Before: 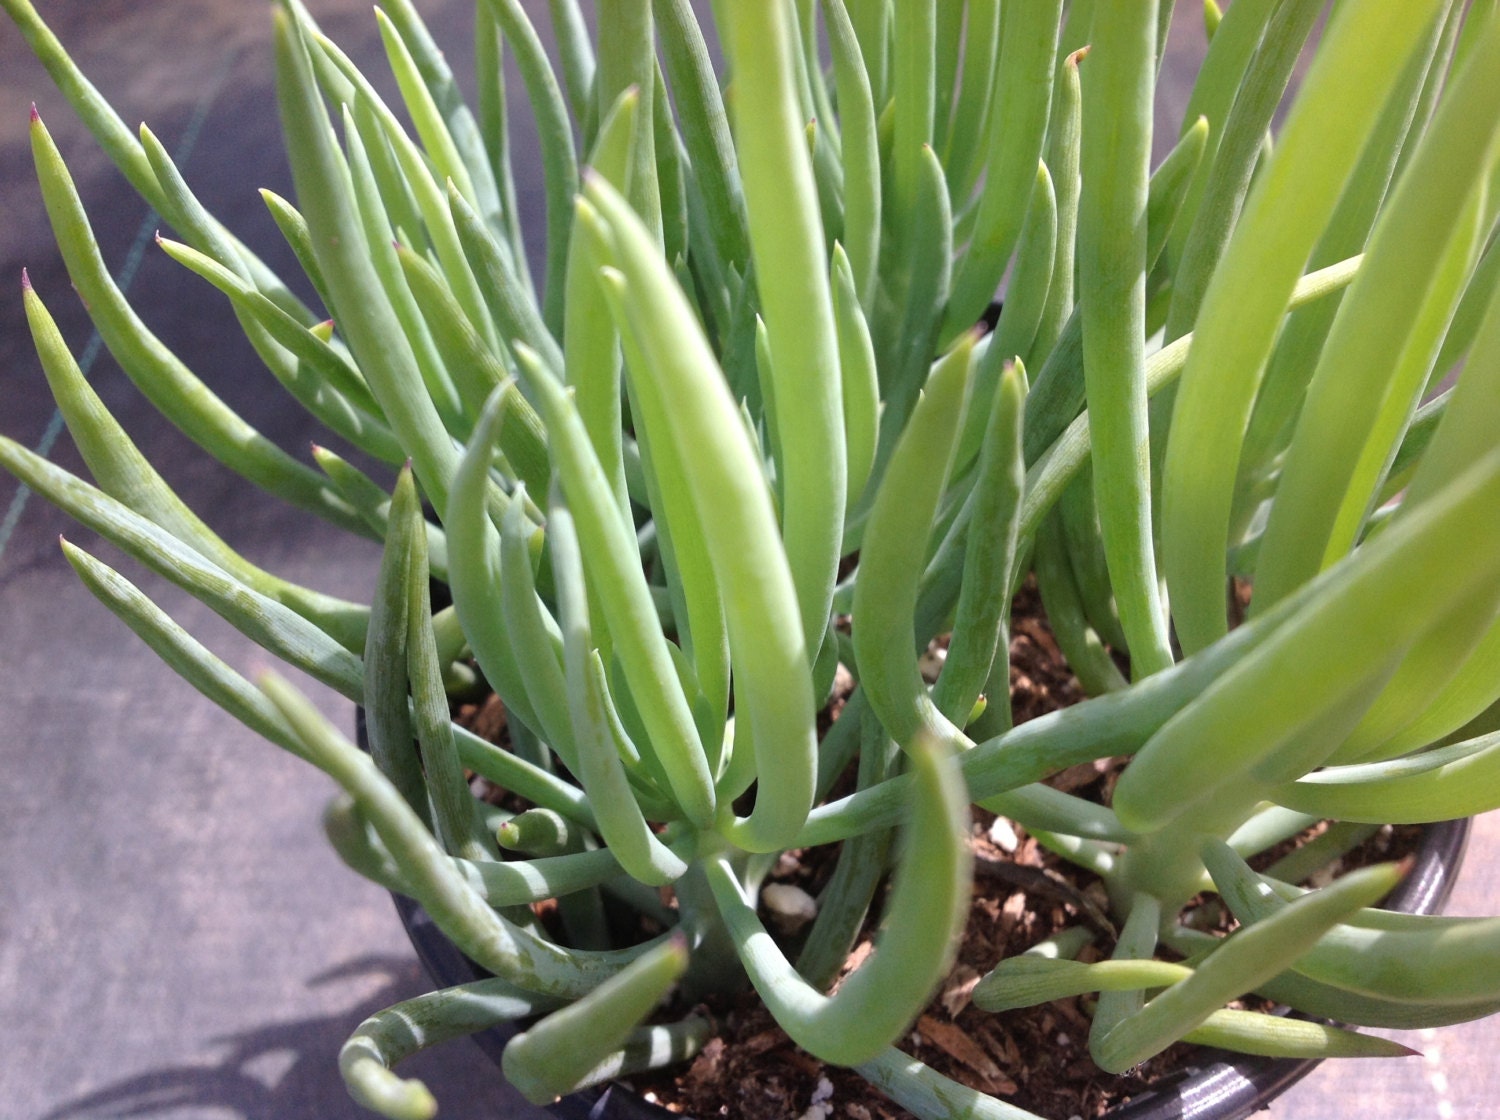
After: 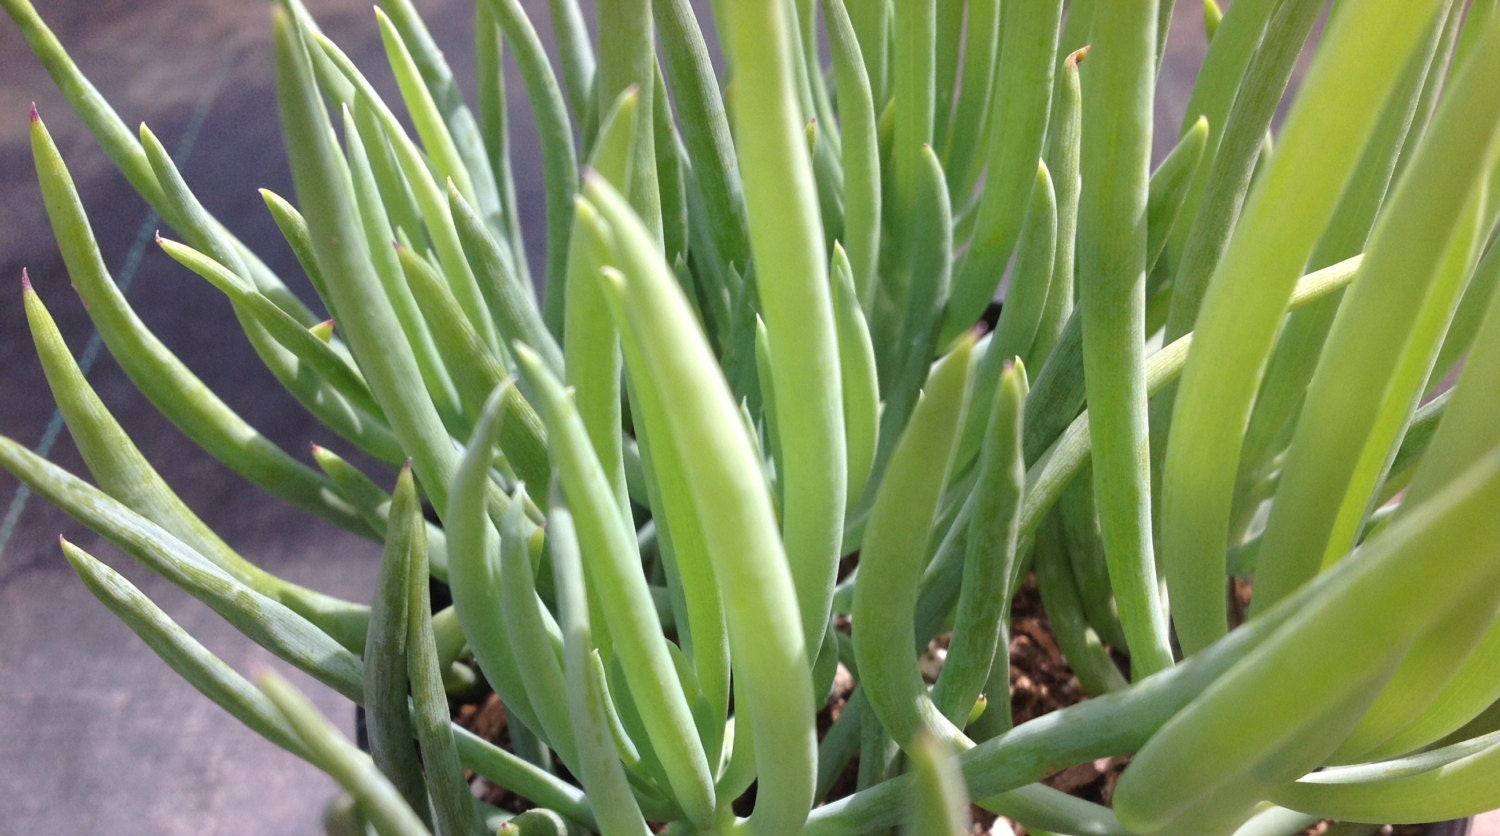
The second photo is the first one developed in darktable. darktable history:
crop: bottom 24.991%
